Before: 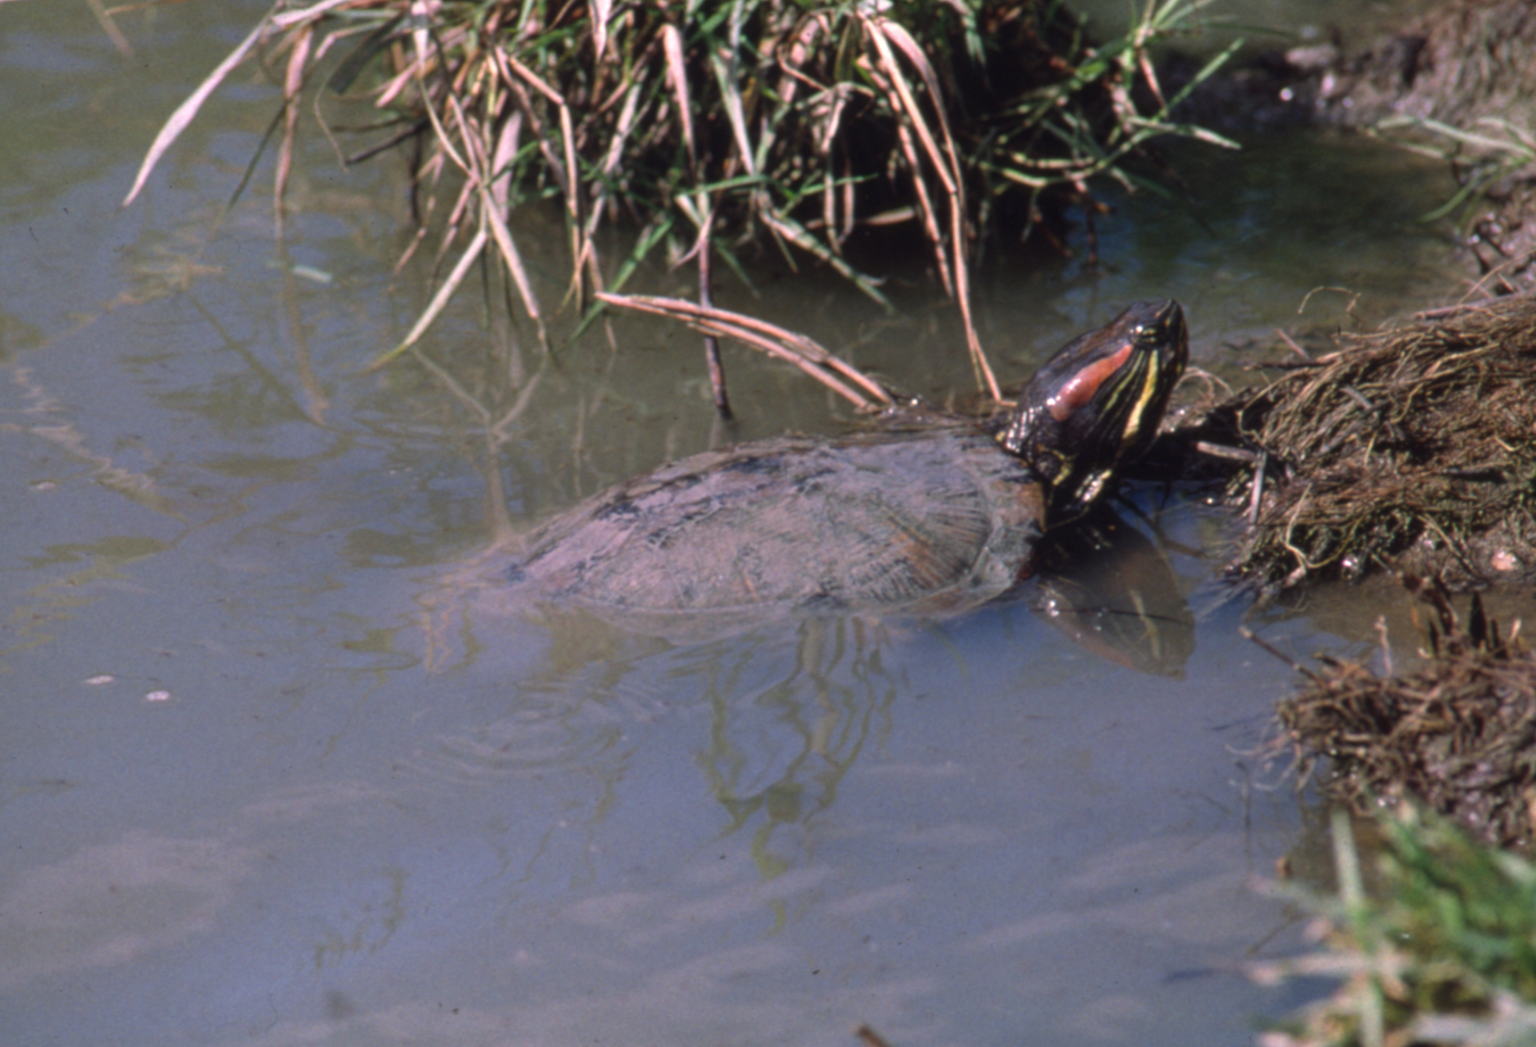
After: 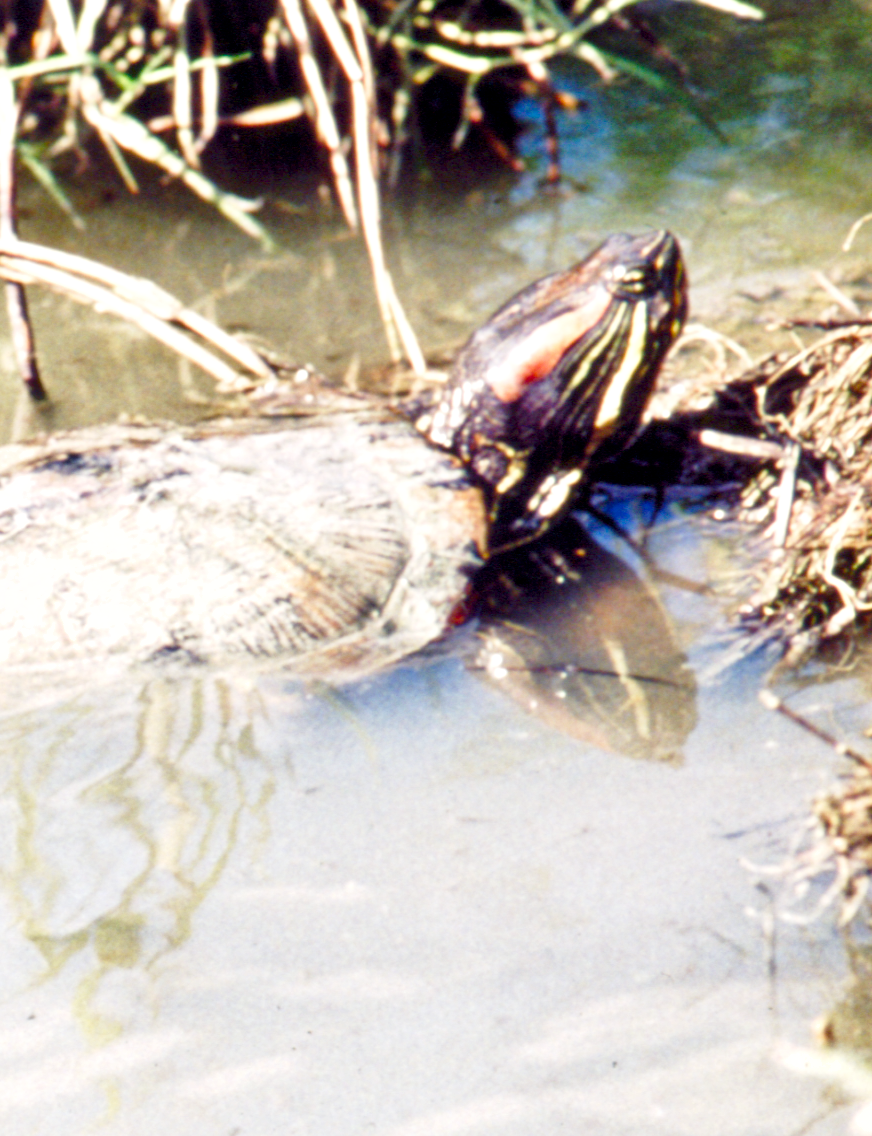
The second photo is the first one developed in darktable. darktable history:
base curve: curves: ch0 [(0, 0) (0.028, 0.03) (0.121, 0.232) (0.46, 0.748) (0.859, 0.968) (1, 1)], preserve colors none
color balance rgb: power › hue 174.71°, highlights gain › chroma 8.068%, highlights gain › hue 81.75°, linear chroma grading › mid-tones 7.218%, perceptual saturation grading › global saturation 20%, perceptual saturation grading › highlights -49.157%, perceptual saturation grading › shadows 25.645%
local contrast: mode bilateral grid, contrast 10, coarseness 24, detail 112%, midtone range 0.2
shadows and highlights: soften with gaussian
crop: left 45.616%, top 13.067%, right 14.111%, bottom 10.013%
exposure: black level correction 0.006, exposure 2.068 EV, compensate exposure bias true, compensate highlight preservation false
